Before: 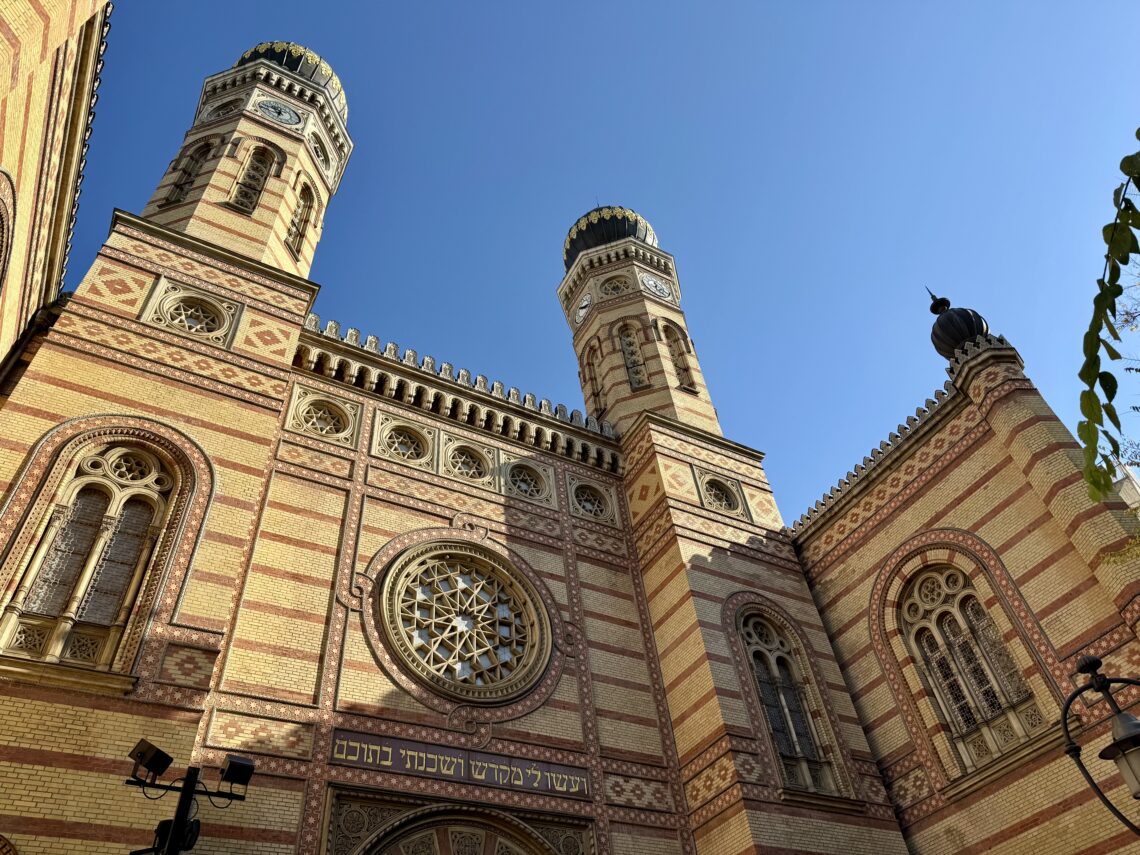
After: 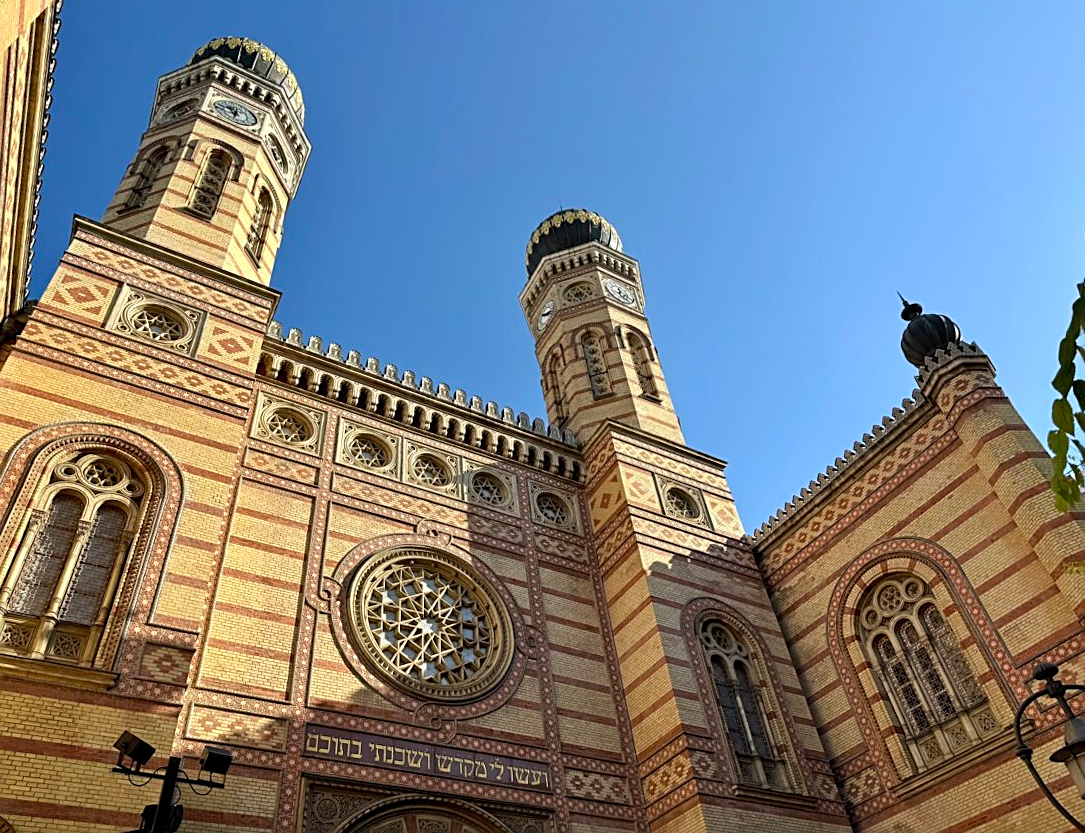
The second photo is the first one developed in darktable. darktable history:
exposure: exposure 0.127 EV, compensate highlight preservation false
rotate and perspective: rotation 0.074°, lens shift (vertical) 0.096, lens shift (horizontal) -0.041, crop left 0.043, crop right 0.952, crop top 0.024, crop bottom 0.979
sharpen: on, module defaults
